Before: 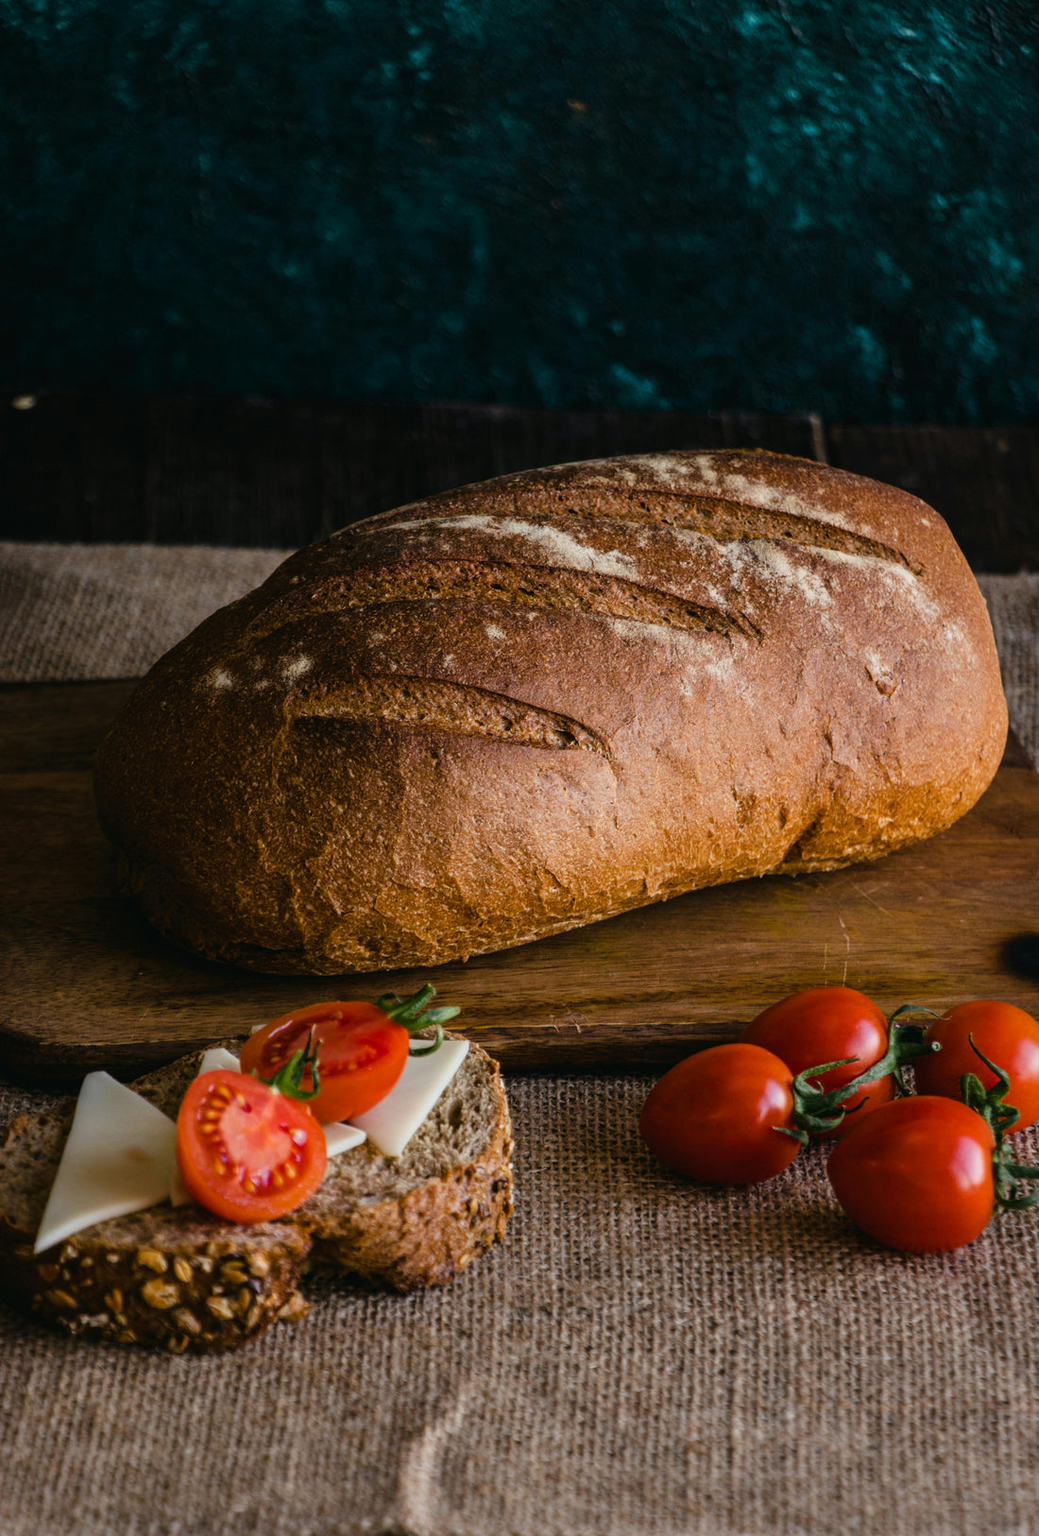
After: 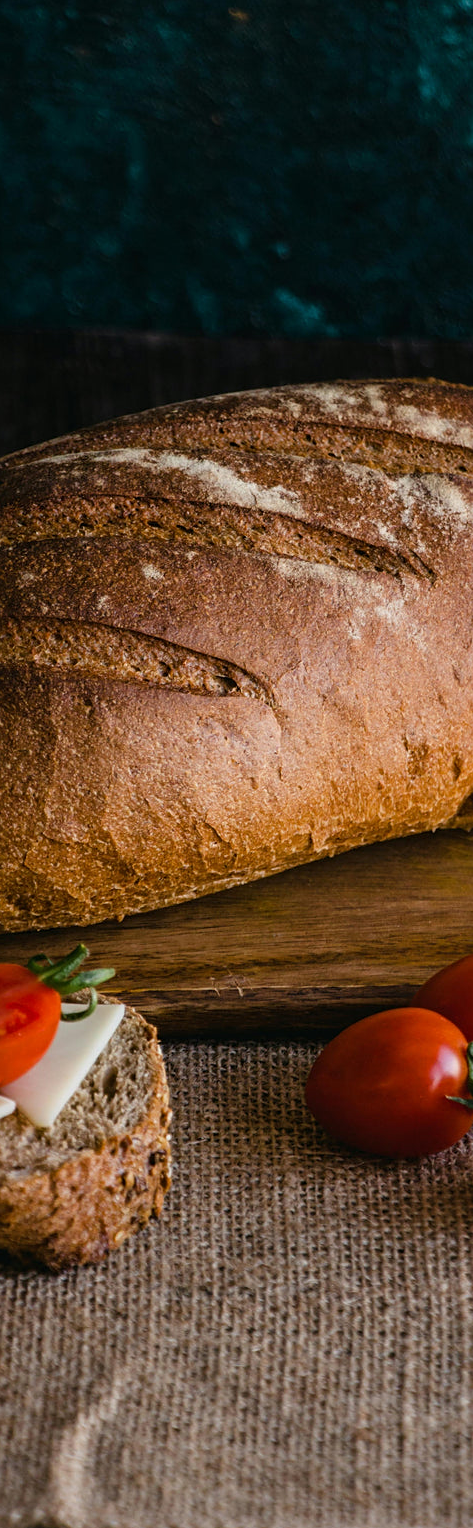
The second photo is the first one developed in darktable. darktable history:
crop: left 33.893%, top 6.006%, right 23.072%
sharpen: amount 0.211
